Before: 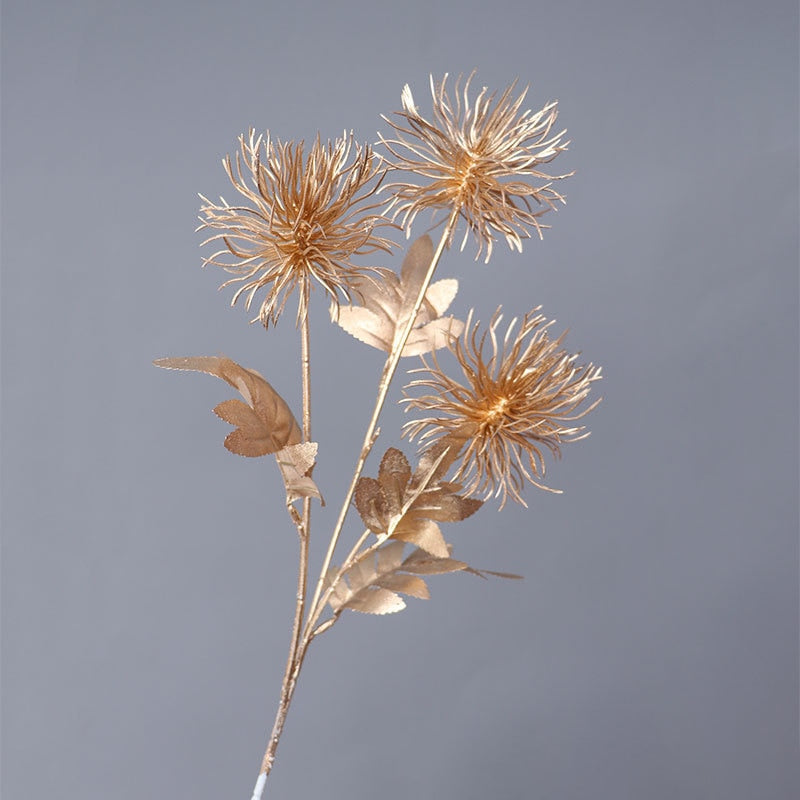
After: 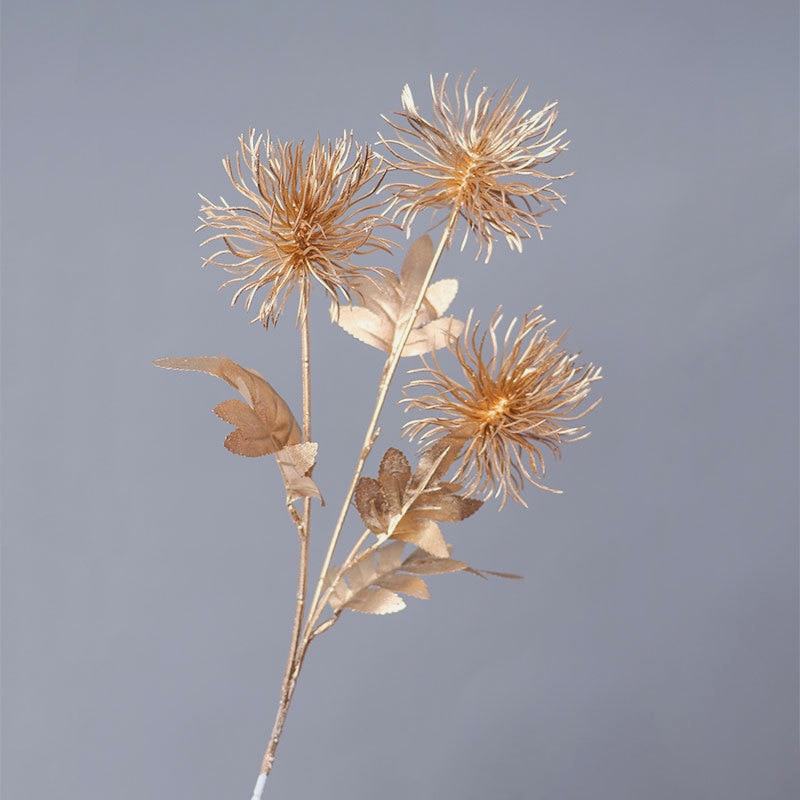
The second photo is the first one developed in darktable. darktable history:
contrast brightness saturation: saturation -0.048
color balance rgb: perceptual saturation grading › global saturation 0.812%, perceptual brilliance grading › highlights 17.134%, perceptual brilliance grading › mid-tones 30.746%, perceptual brilliance grading › shadows -31.001%, contrast -29.658%
